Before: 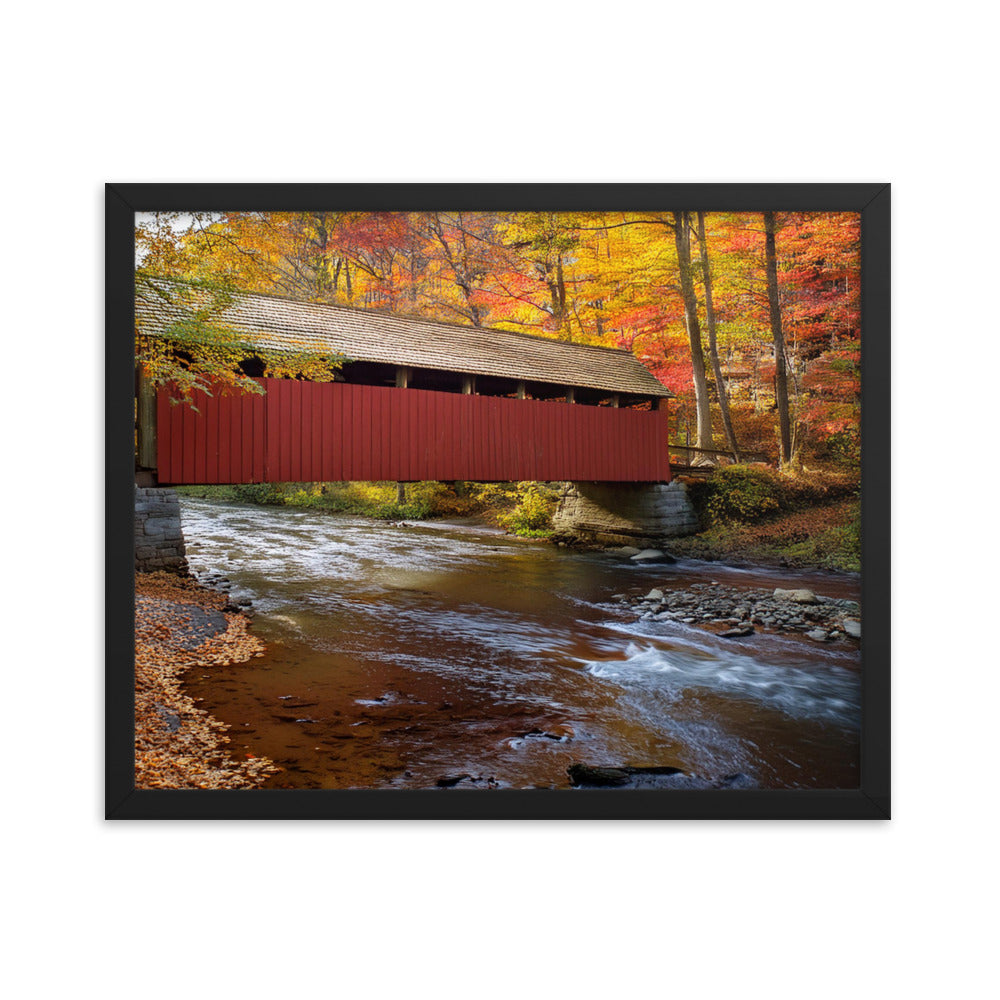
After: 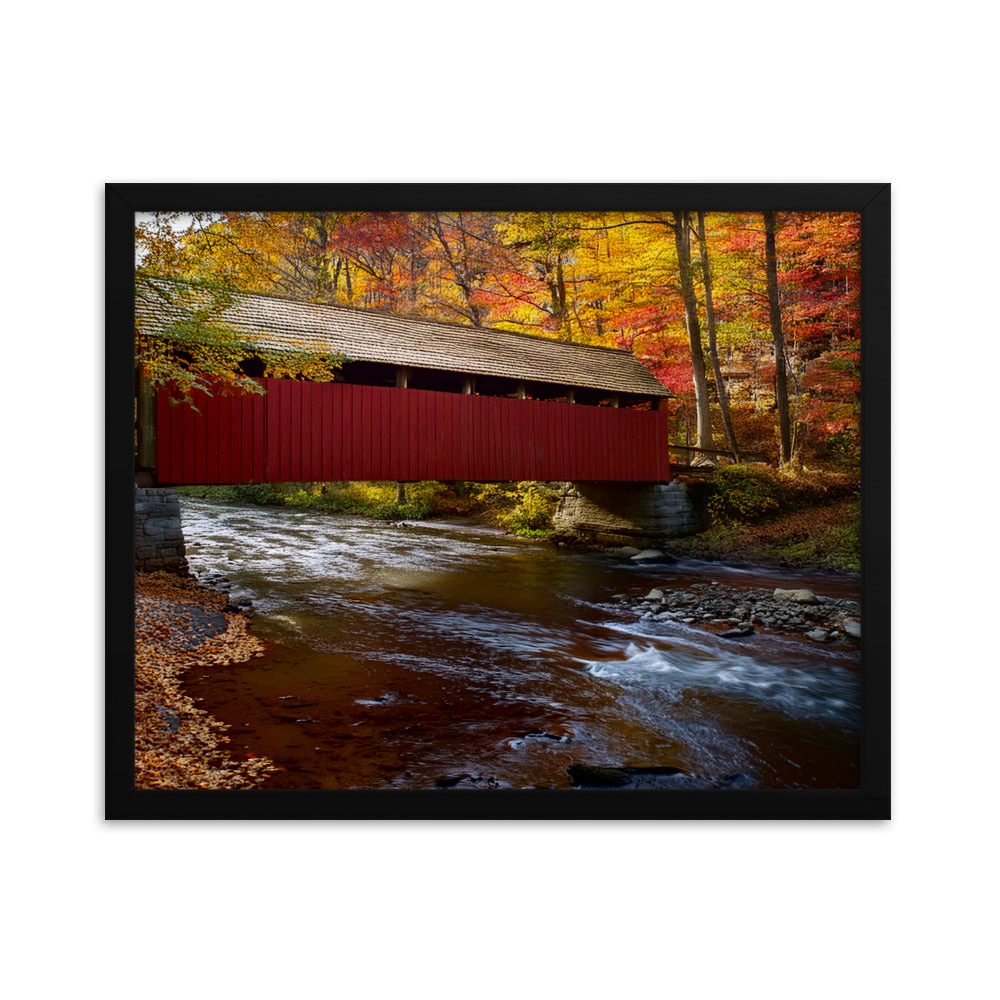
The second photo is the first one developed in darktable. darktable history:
tone curve: curves: ch0 [(0, 0) (0.153, 0.06) (1, 1)], color space Lab, independent channels, preserve colors none
